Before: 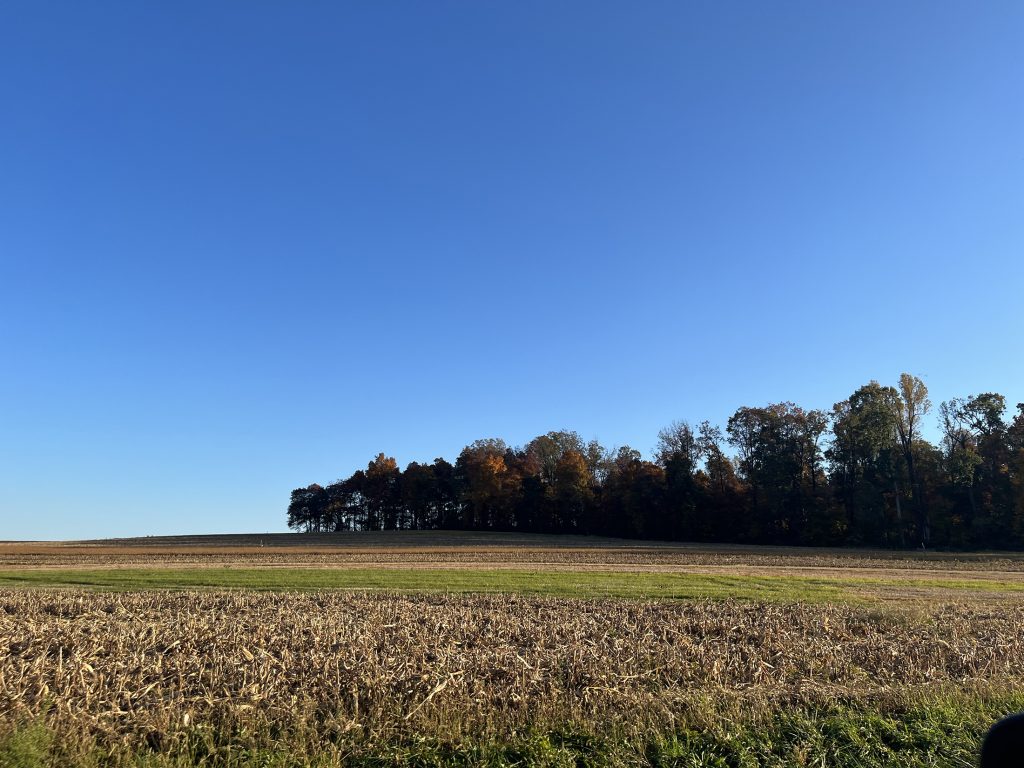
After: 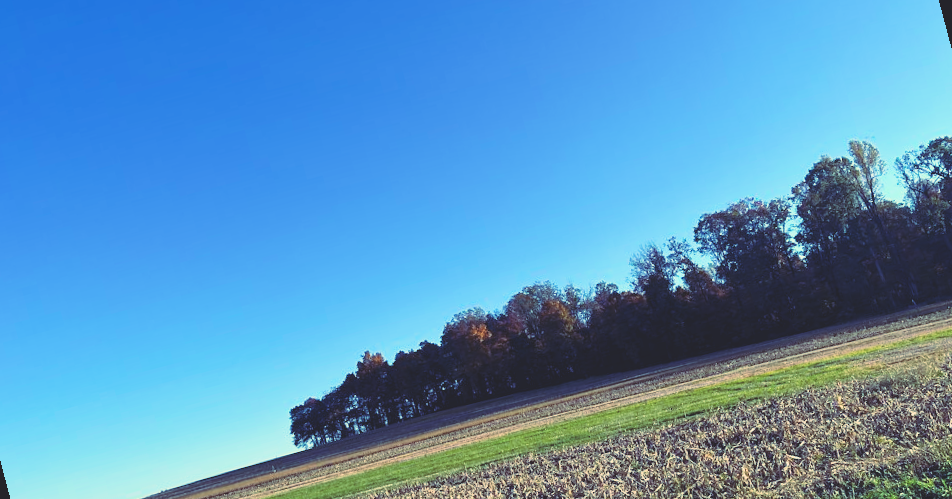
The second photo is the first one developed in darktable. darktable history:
exposure: black level correction 0.001, exposure 1.129 EV, compensate exposure bias true, compensate highlight preservation false
rgb curve: curves: ch0 [(0, 0.186) (0.314, 0.284) (0.576, 0.466) (0.805, 0.691) (0.936, 0.886)]; ch1 [(0, 0.186) (0.314, 0.284) (0.581, 0.534) (0.771, 0.746) (0.936, 0.958)]; ch2 [(0, 0.216) (0.275, 0.39) (1, 1)], mode RGB, independent channels, compensate middle gray true, preserve colors none
color balance rgb: perceptual saturation grading › global saturation 25%, global vibrance 10%
rotate and perspective: rotation -14.8°, crop left 0.1, crop right 0.903, crop top 0.25, crop bottom 0.748
filmic rgb: black relative exposure -7.65 EV, white relative exposure 4.56 EV, hardness 3.61
